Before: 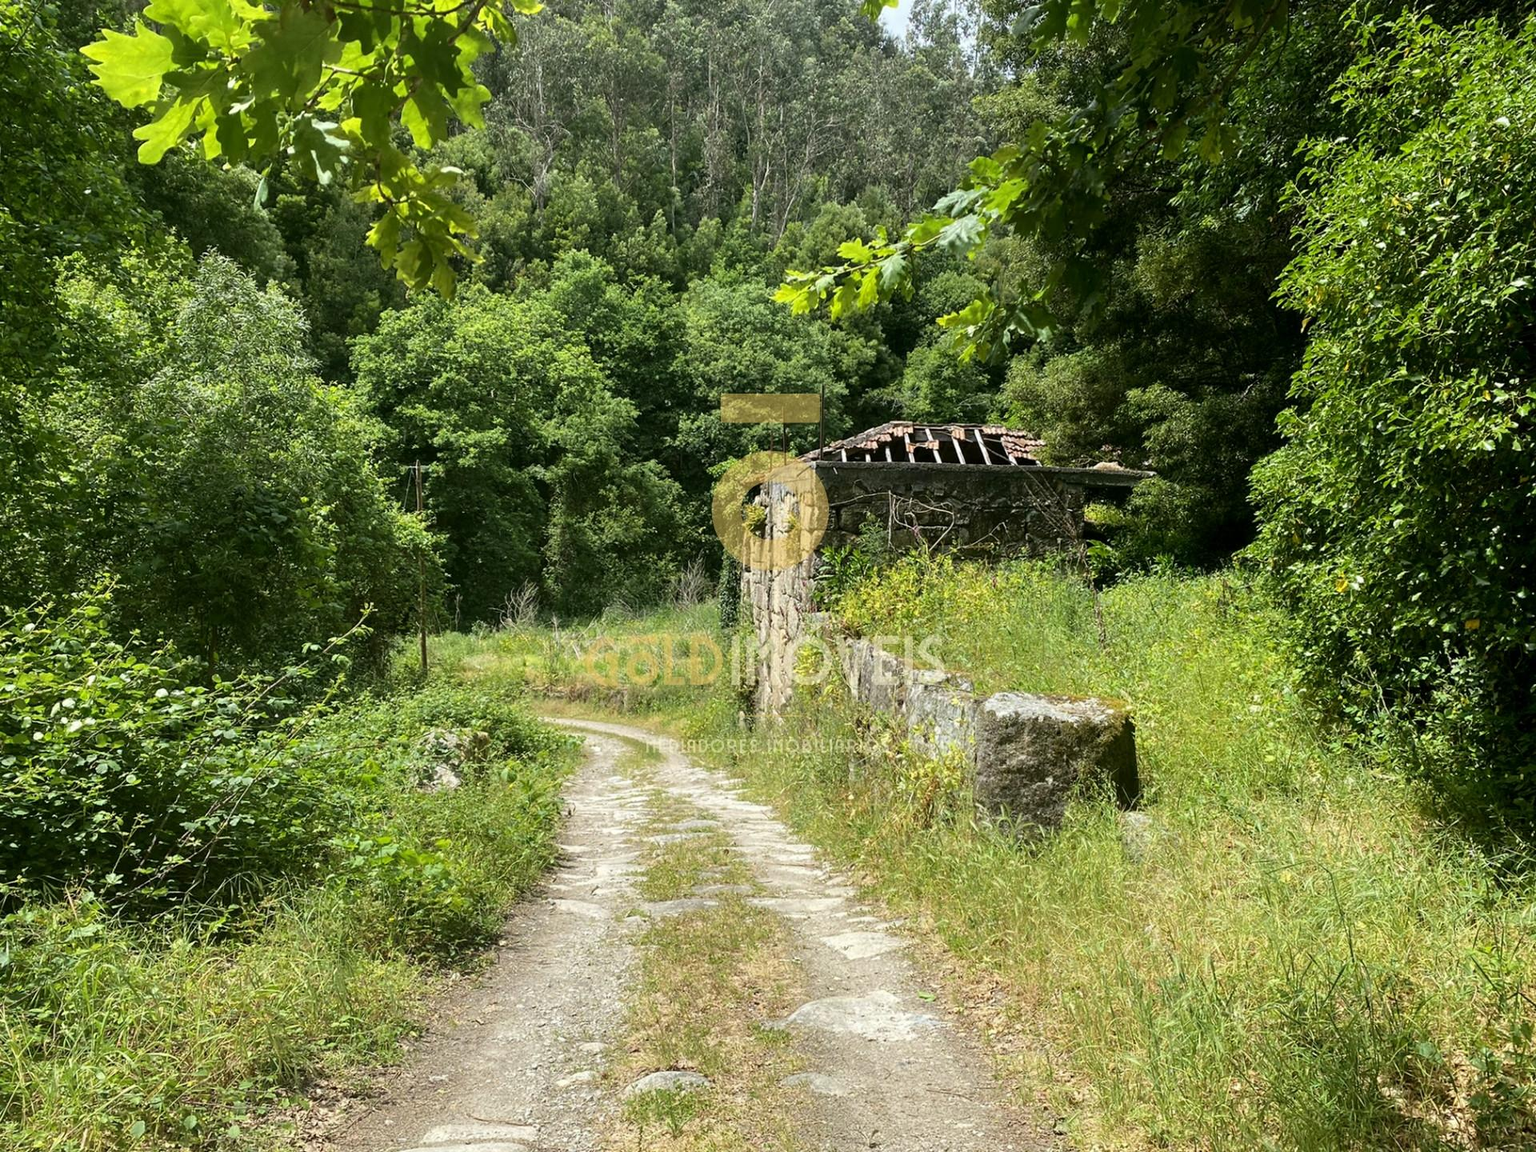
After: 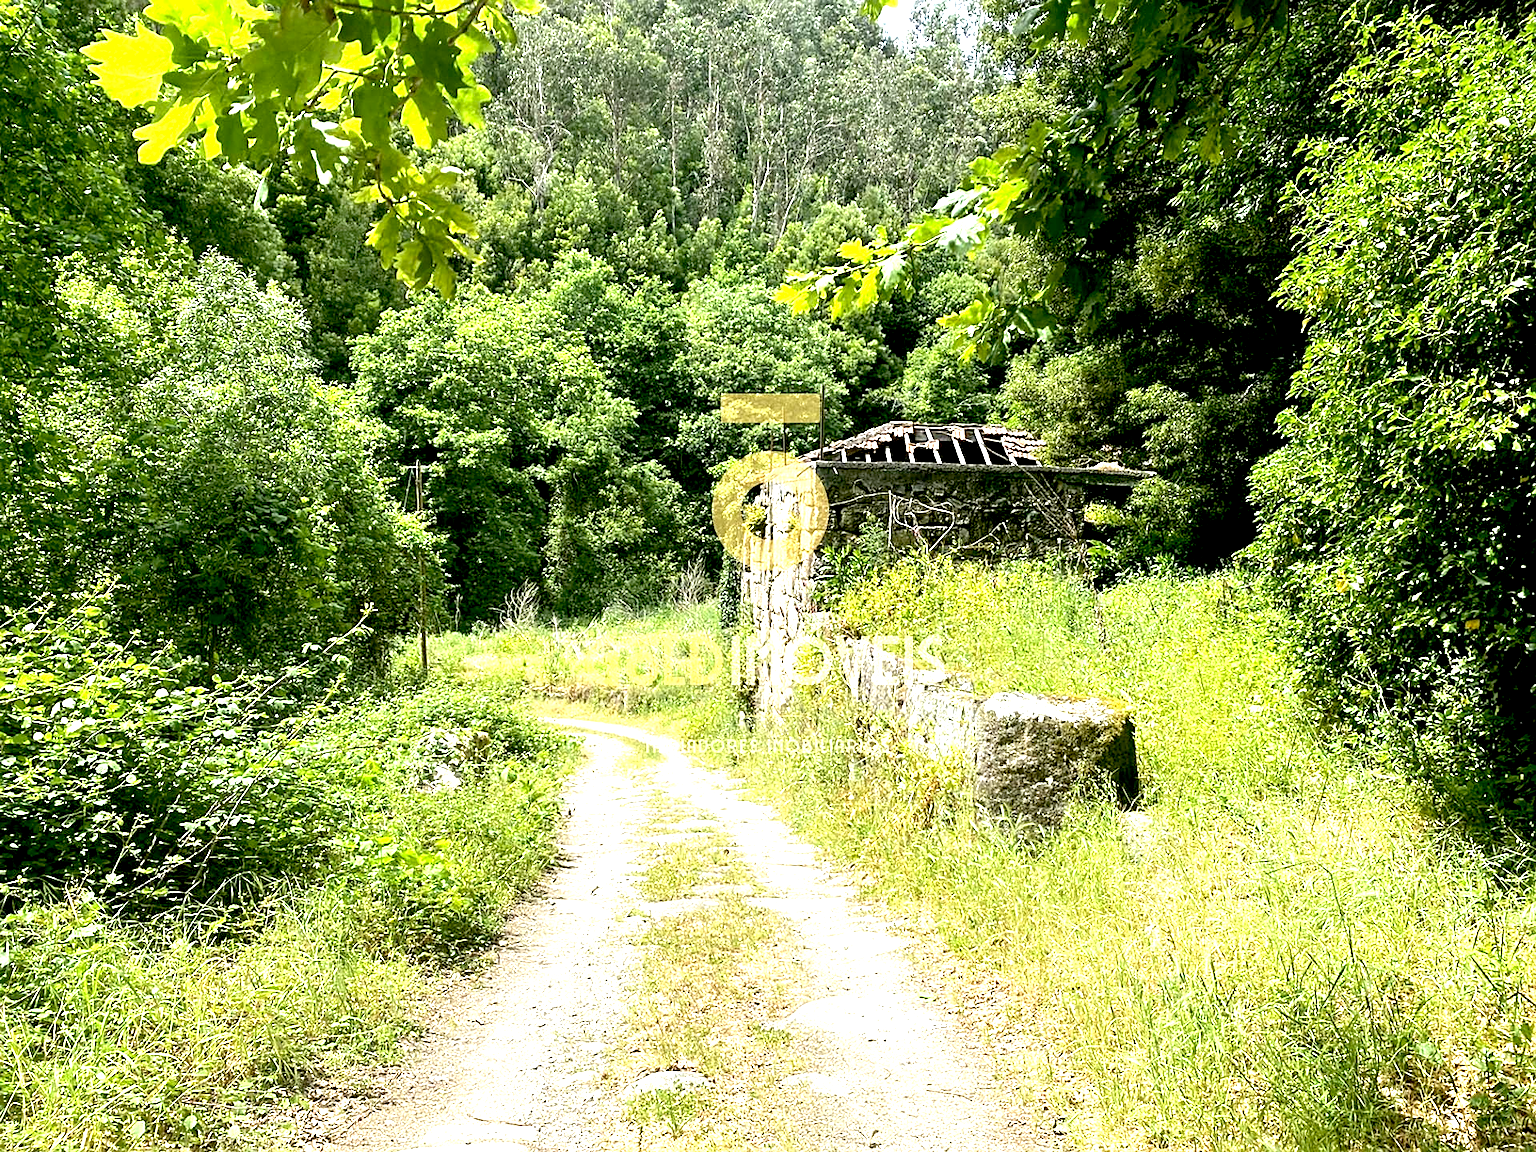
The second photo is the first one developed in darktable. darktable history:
sharpen: on, module defaults
exposure: black level correction 0.009, exposure 1.425 EV, compensate highlight preservation false
